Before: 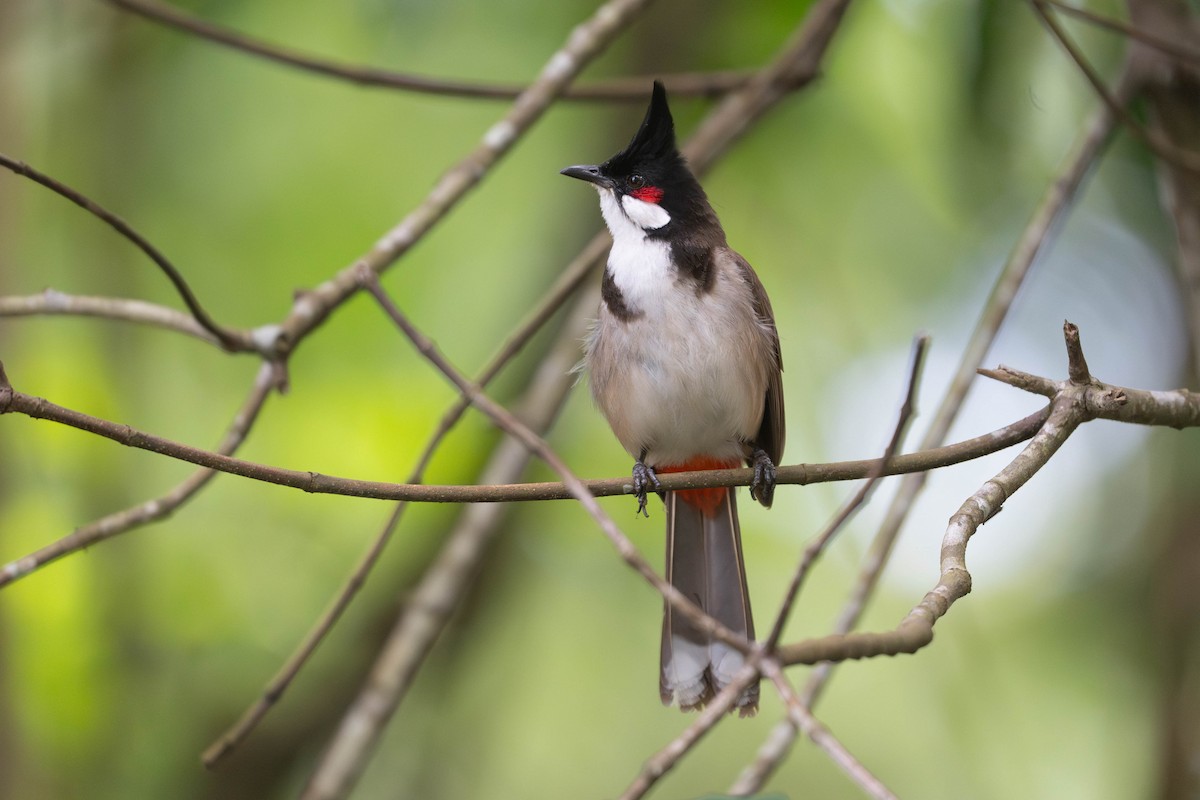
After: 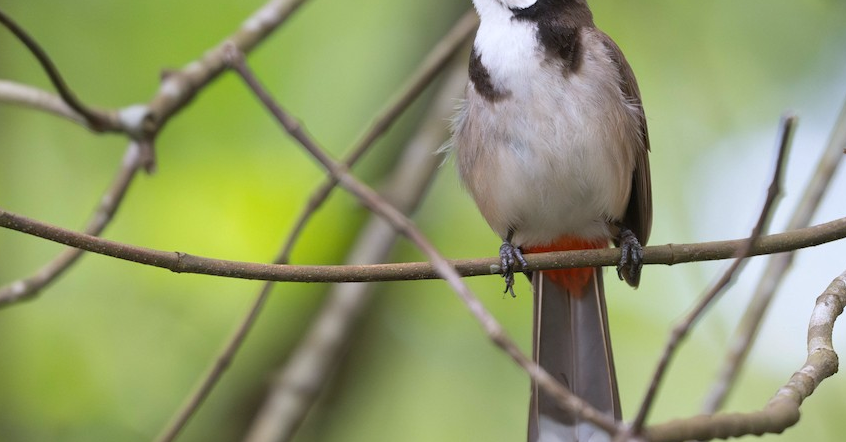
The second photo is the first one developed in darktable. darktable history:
white balance: red 0.976, blue 1.04
crop: left 11.123%, top 27.61%, right 18.3%, bottom 17.034%
